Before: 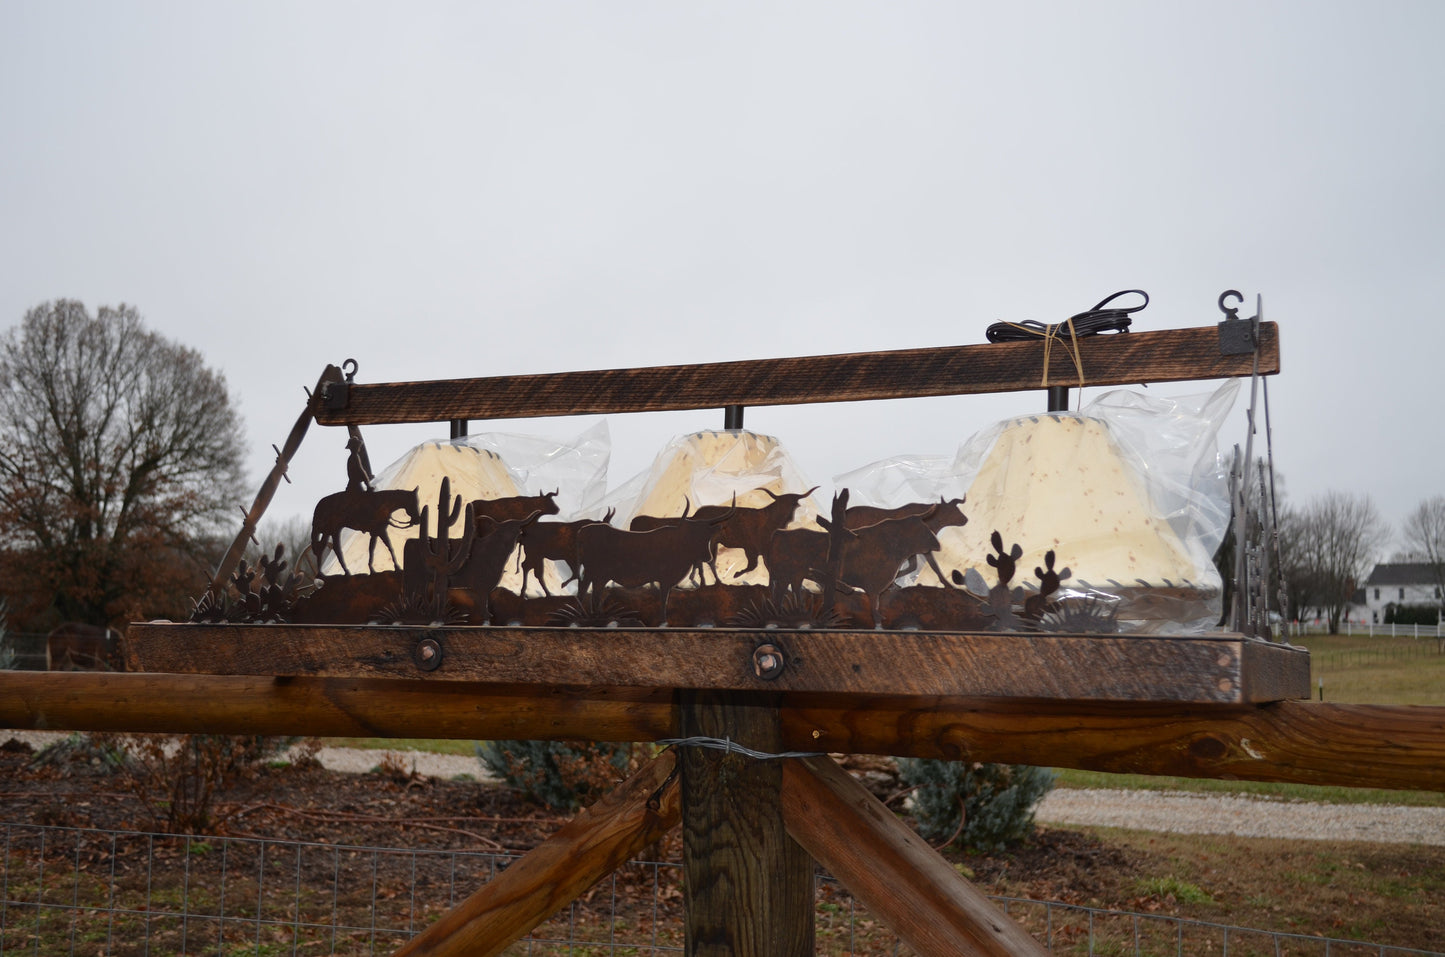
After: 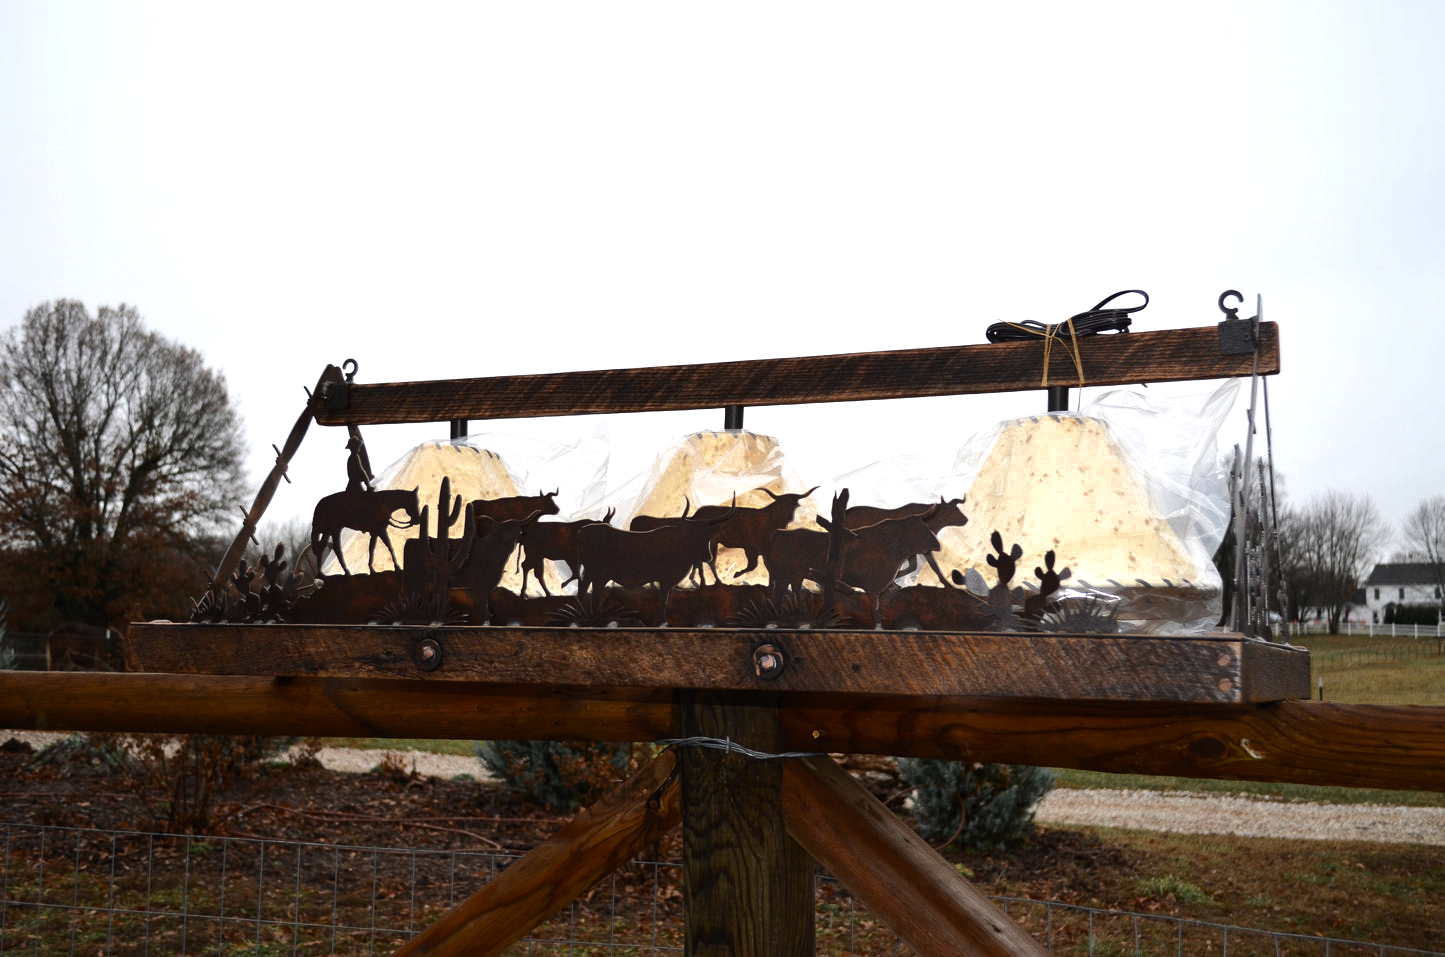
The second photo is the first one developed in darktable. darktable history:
tone equalizer: -8 EV -0.75 EV, -7 EV -0.7 EV, -6 EV -0.6 EV, -5 EV -0.4 EV, -3 EV 0.4 EV, -2 EV 0.6 EV, -1 EV 0.7 EV, +0 EV 0.75 EV, edges refinement/feathering 500, mask exposure compensation -1.57 EV, preserve details no
color zones: curves: ch0 [(0.11, 0.396) (0.195, 0.36) (0.25, 0.5) (0.303, 0.412) (0.357, 0.544) (0.75, 0.5) (0.967, 0.328)]; ch1 [(0, 0.468) (0.112, 0.512) (0.202, 0.6) (0.25, 0.5) (0.307, 0.352) (0.357, 0.544) (0.75, 0.5) (0.963, 0.524)]
